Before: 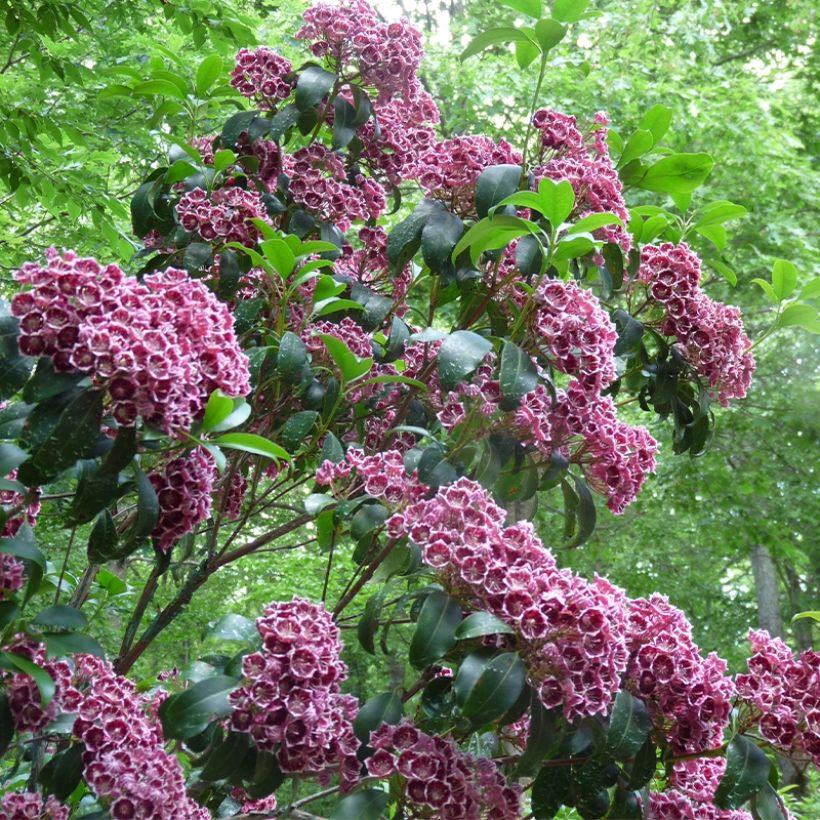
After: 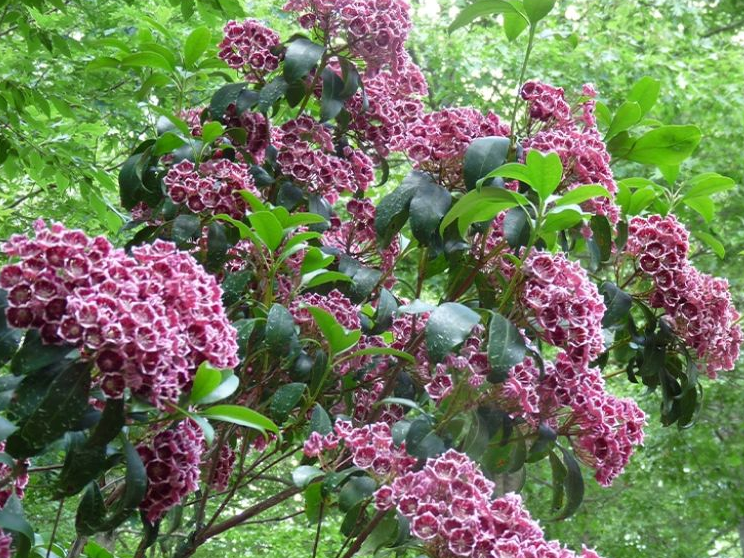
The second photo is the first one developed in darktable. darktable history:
crop: left 1.55%, top 3.417%, right 7.711%, bottom 28.429%
